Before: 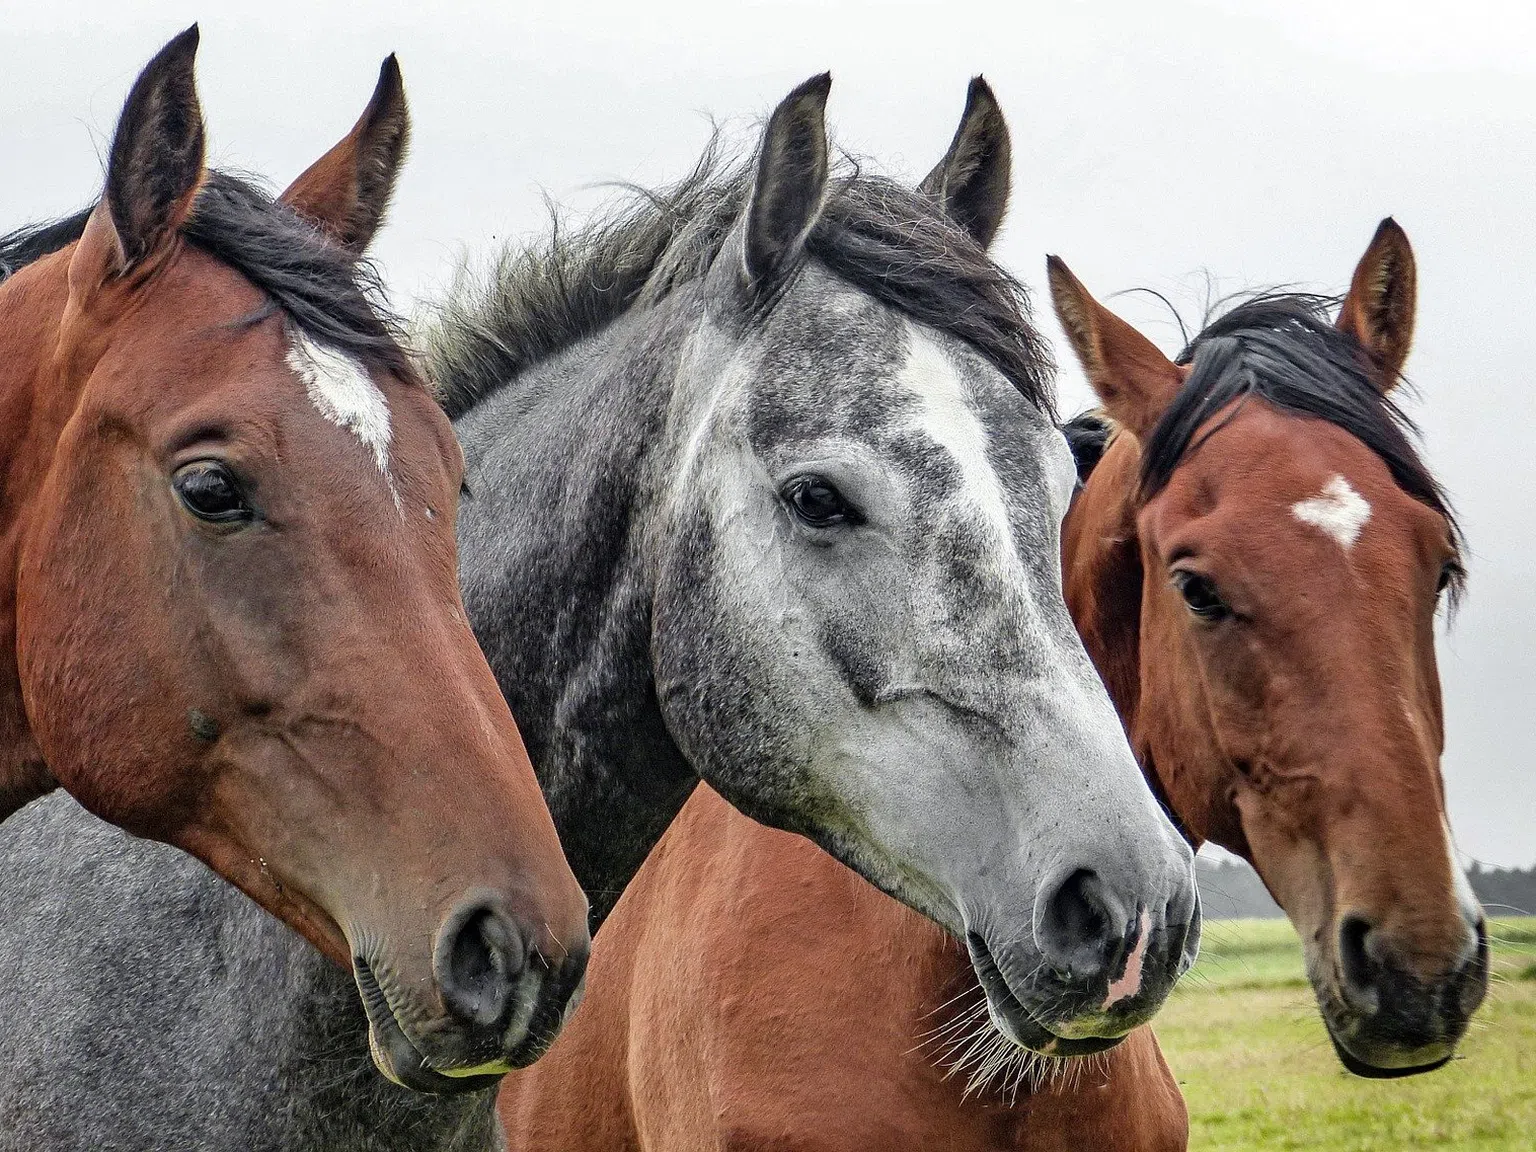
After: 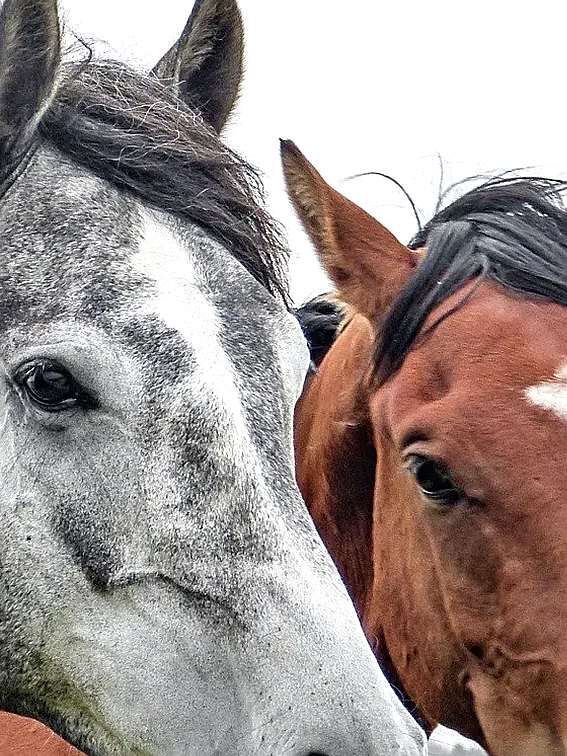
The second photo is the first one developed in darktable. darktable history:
exposure: exposure 0.367 EV, compensate highlight preservation false
crop and rotate: left 49.936%, top 10.094%, right 13.136%, bottom 24.256%
sharpen: on, module defaults
